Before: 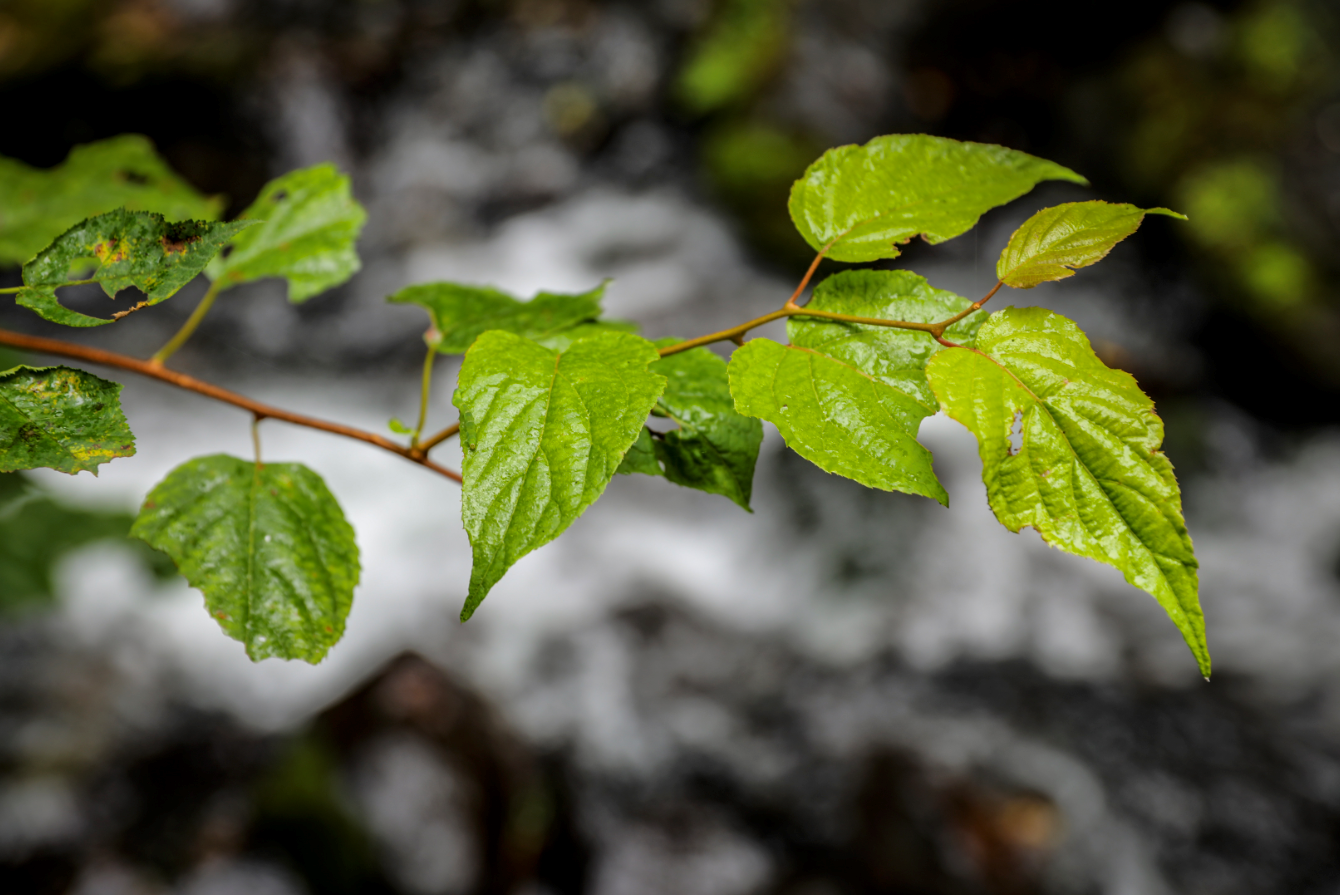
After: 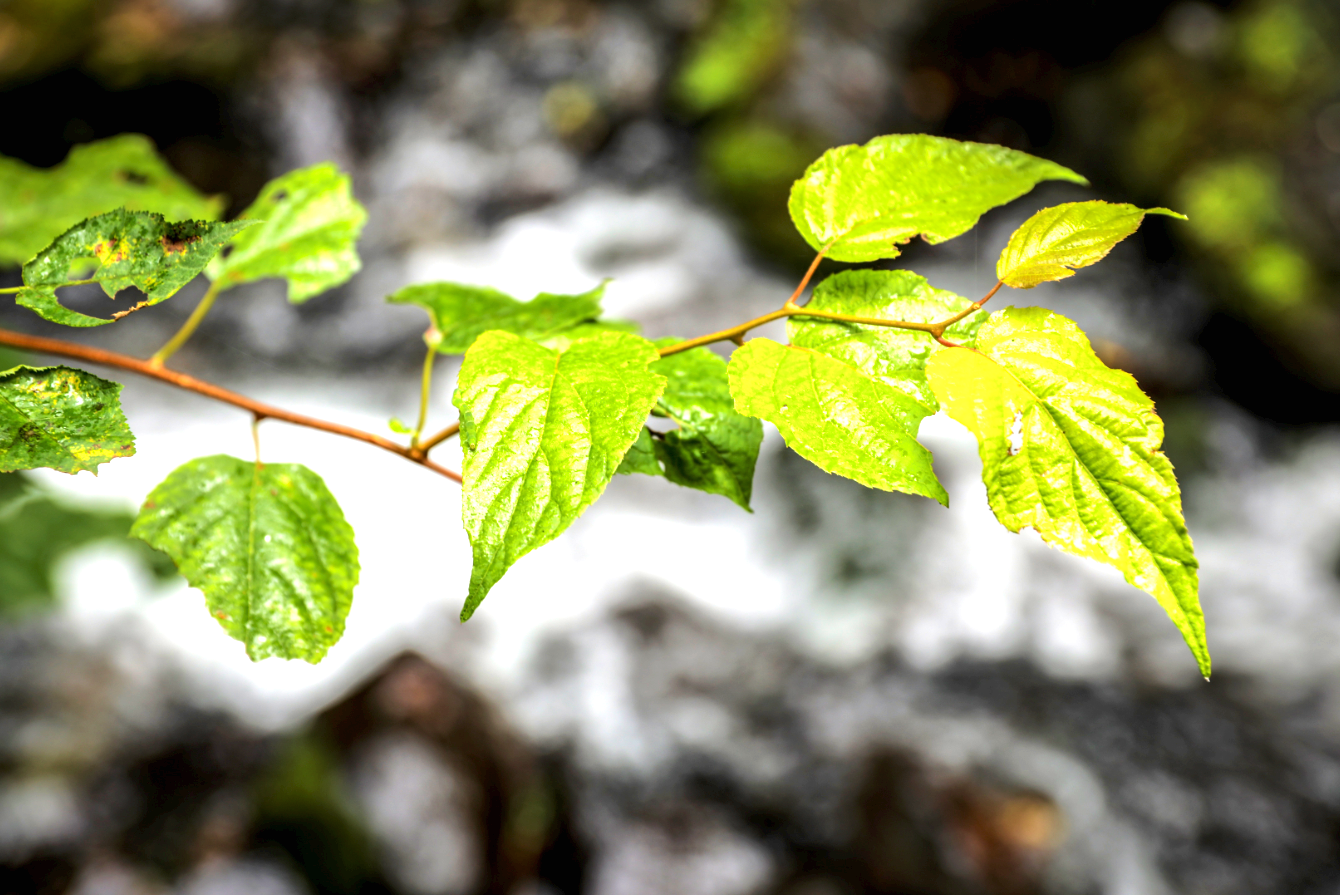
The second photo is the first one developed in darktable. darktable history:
velvia: on, module defaults
exposure: black level correction 0, exposure 1.388 EV, compensate exposure bias true, compensate highlight preservation false
tone equalizer: on, module defaults
